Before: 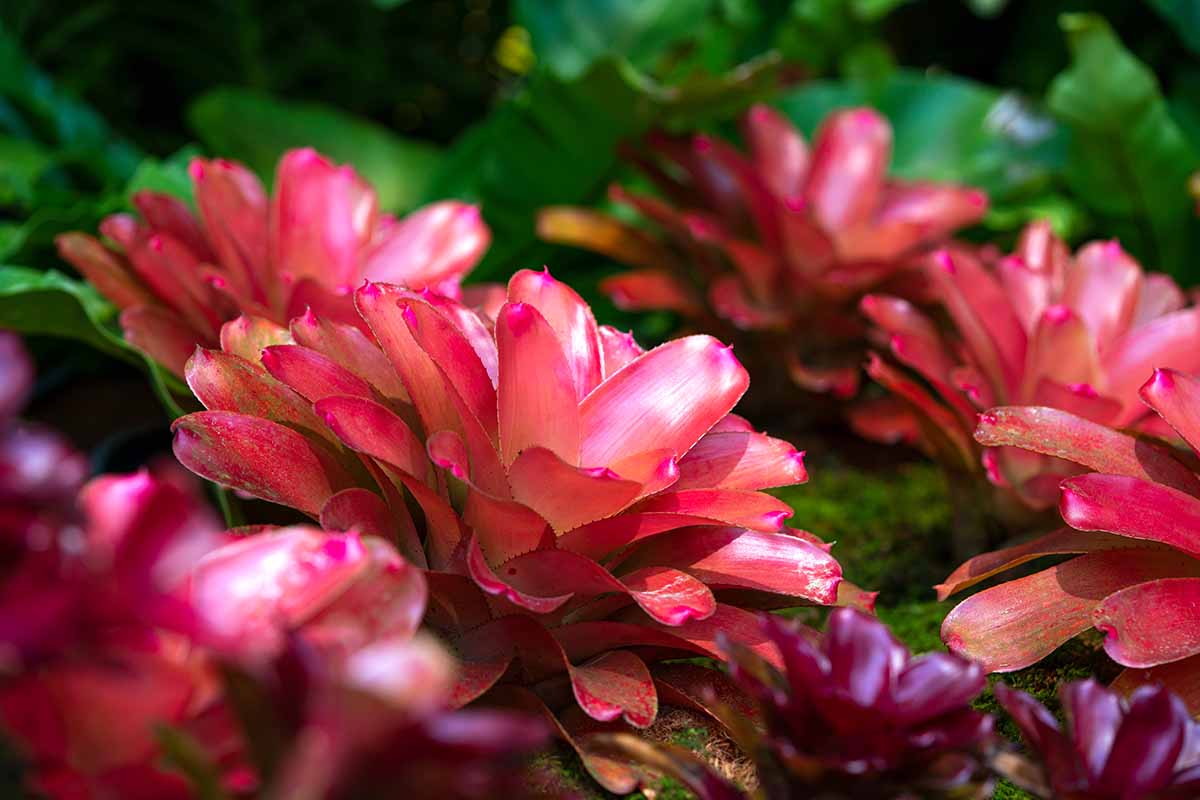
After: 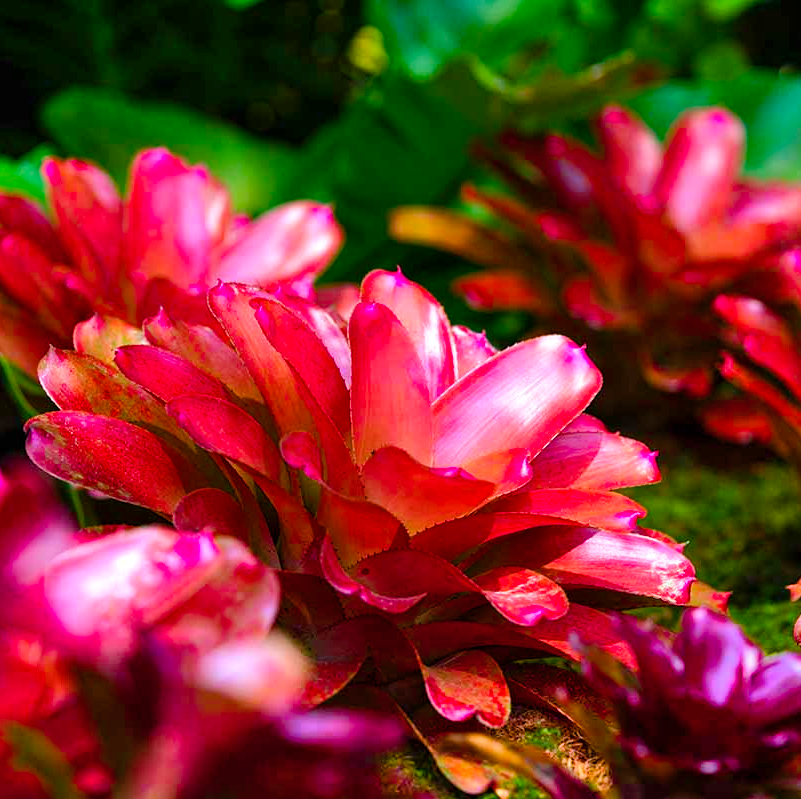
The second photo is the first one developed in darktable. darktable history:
crop and rotate: left 12.308%, right 20.916%
shadows and highlights: white point adjustment 1.09, soften with gaussian
color balance rgb: power › hue 328.47°, perceptual saturation grading › global saturation 34.781%, perceptual saturation grading › highlights -29.906%, perceptual saturation grading › shadows 35.46%, global vibrance 24.68%
